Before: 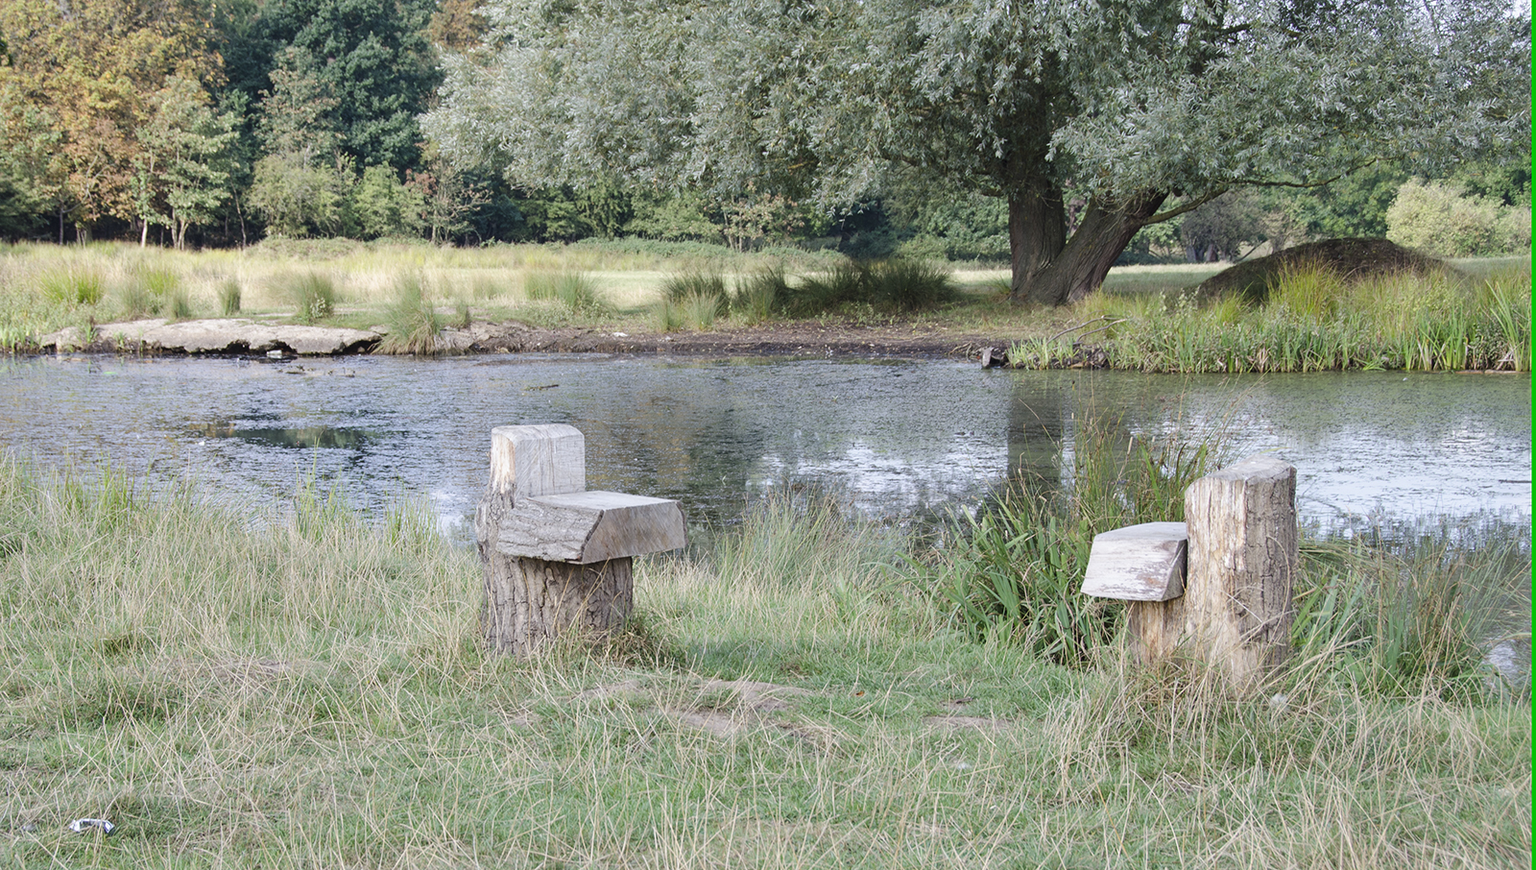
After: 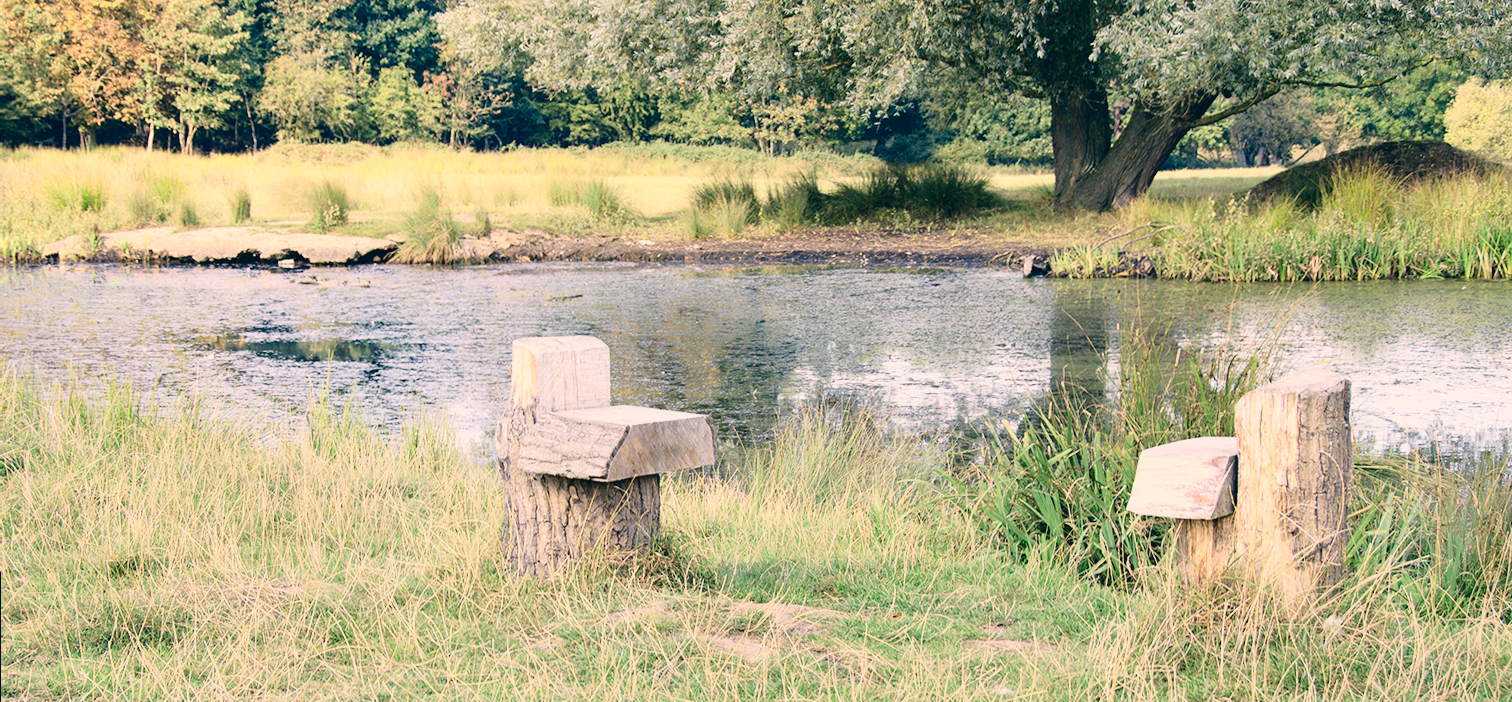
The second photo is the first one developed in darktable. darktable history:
tone curve: curves: ch0 [(0, 0.023) (0.087, 0.065) (0.184, 0.168) (0.45, 0.54) (0.57, 0.683) (0.706, 0.841) (0.877, 0.948) (1, 0.984)]; ch1 [(0, 0) (0.388, 0.369) (0.447, 0.447) (0.505, 0.5) (0.534, 0.535) (0.563, 0.563) (0.579, 0.59) (0.644, 0.663) (1, 1)]; ch2 [(0, 0) (0.301, 0.259) (0.385, 0.395) (0.492, 0.496) (0.518, 0.537) (0.583, 0.605) (0.673, 0.667) (1, 1)], color space Lab, independent channels, preserve colors none
crop and rotate: angle 0.085°, top 11.835%, right 5.559%, bottom 10.802%
color correction: highlights a* 10.33, highlights b* 14.55, shadows a* -9.63, shadows b* -14.9
